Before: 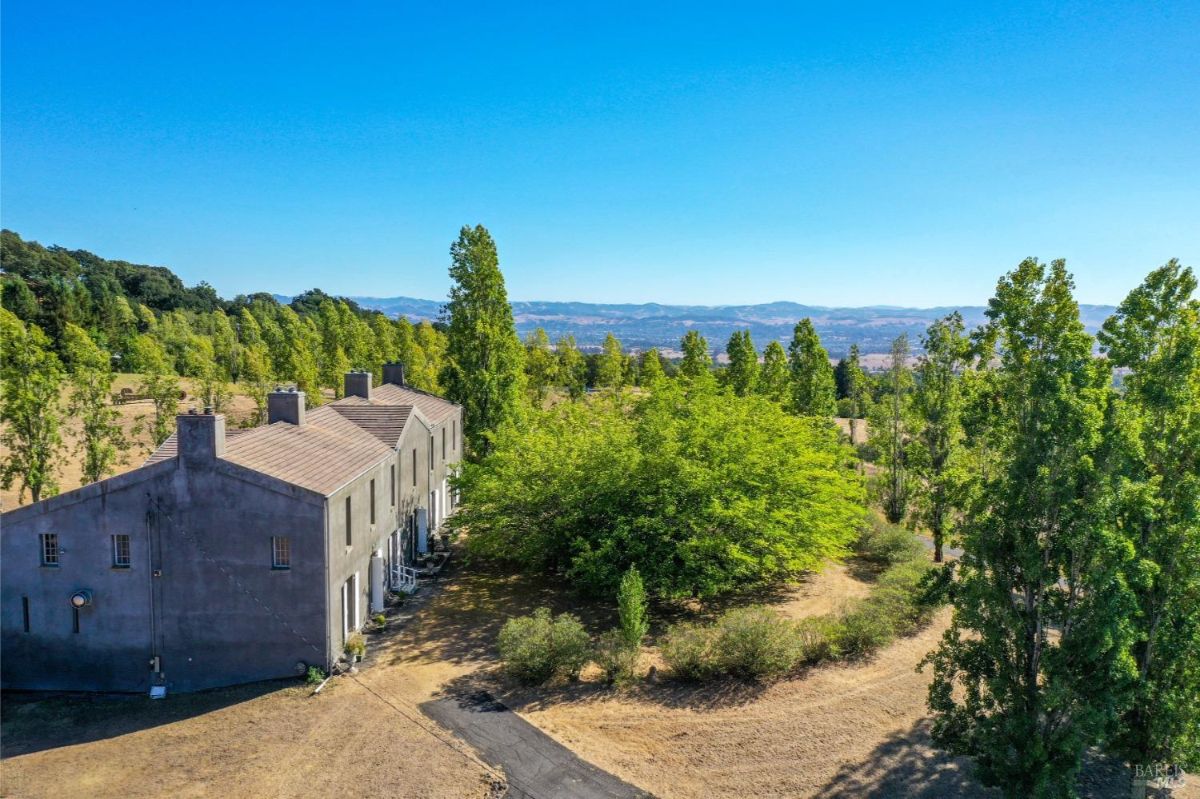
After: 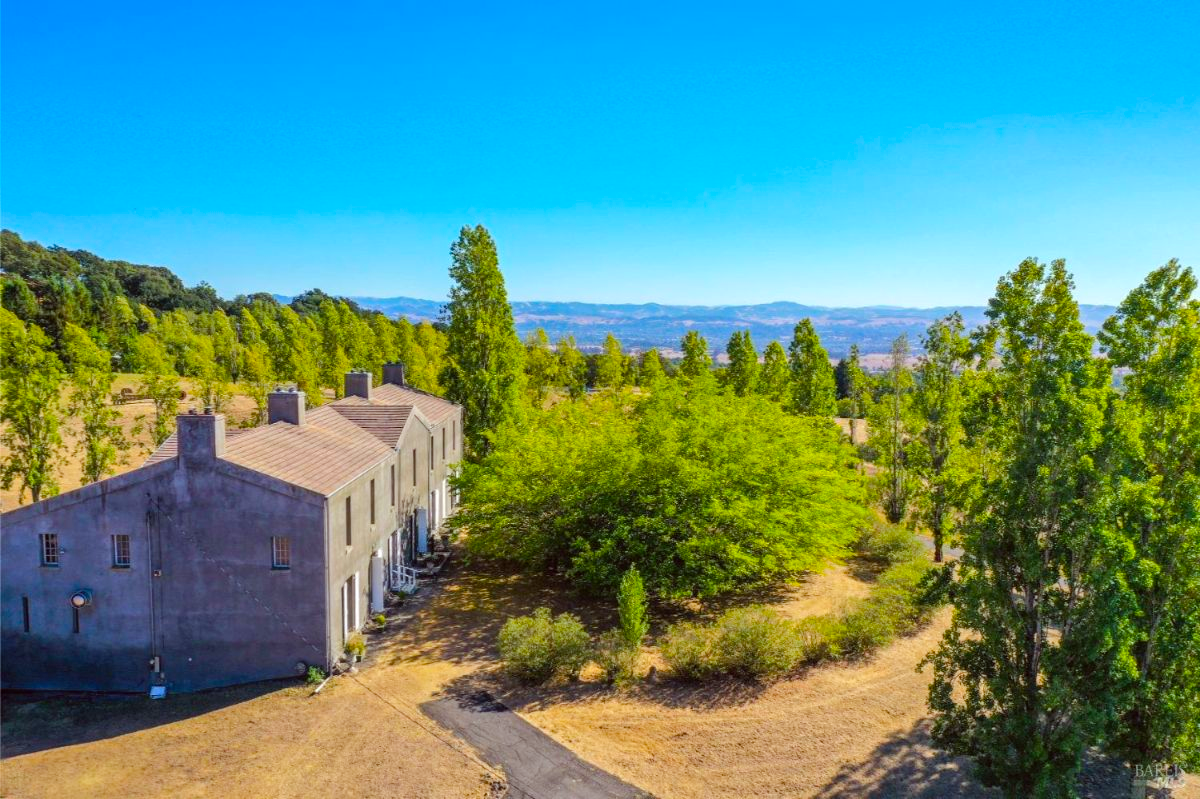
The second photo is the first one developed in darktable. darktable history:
color balance rgb: perceptual saturation grading › global saturation 25%, perceptual brilliance grading › mid-tones 10%, perceptual brilliance grading › shadows 15%, global vibrance 20%
color balance: mode lift, gamma, gain (sRGB), lift [1, 1.049, 1, 1]
